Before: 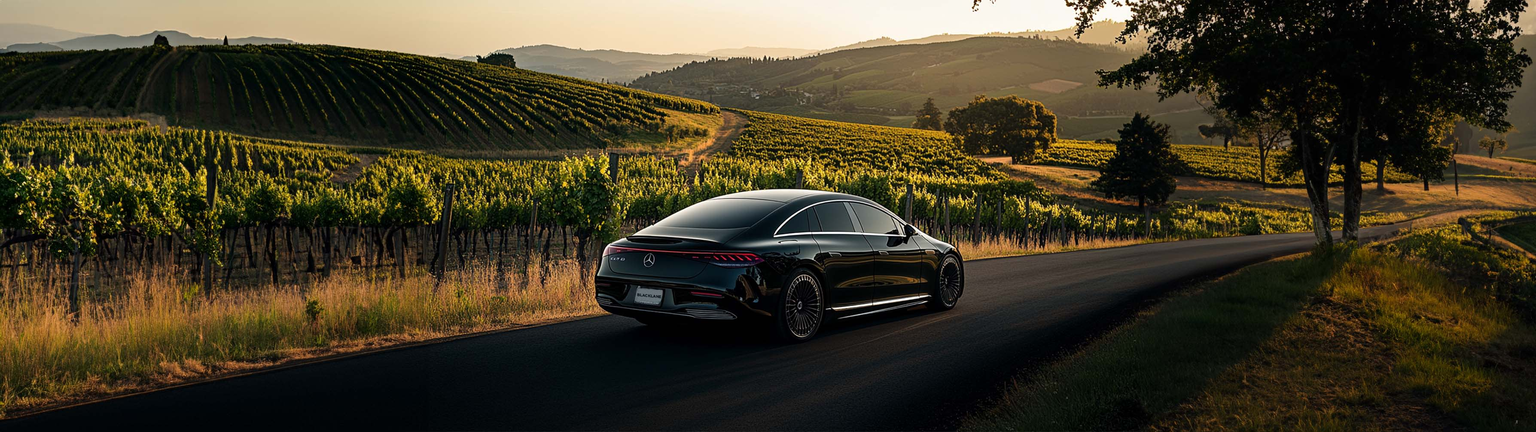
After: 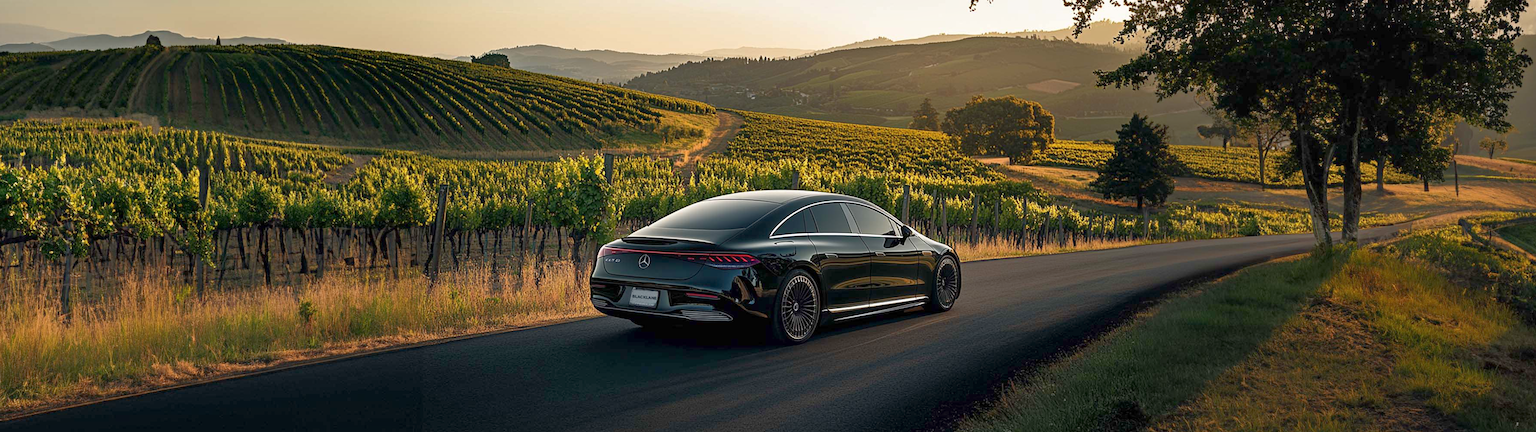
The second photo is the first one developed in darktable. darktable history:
rgb curve: curves: ch0 [(0, 0) (0.072, 0.166) (0.217, 0.293) (0.414, 0.42) (1, 1)], compensate middle gray true, preserve colors basic power
shadows and highlights: shadows 35, highlights -35, soften with gaussian
crop and rotate: left 0.614%, top 0.179%, bottom 0.309%
